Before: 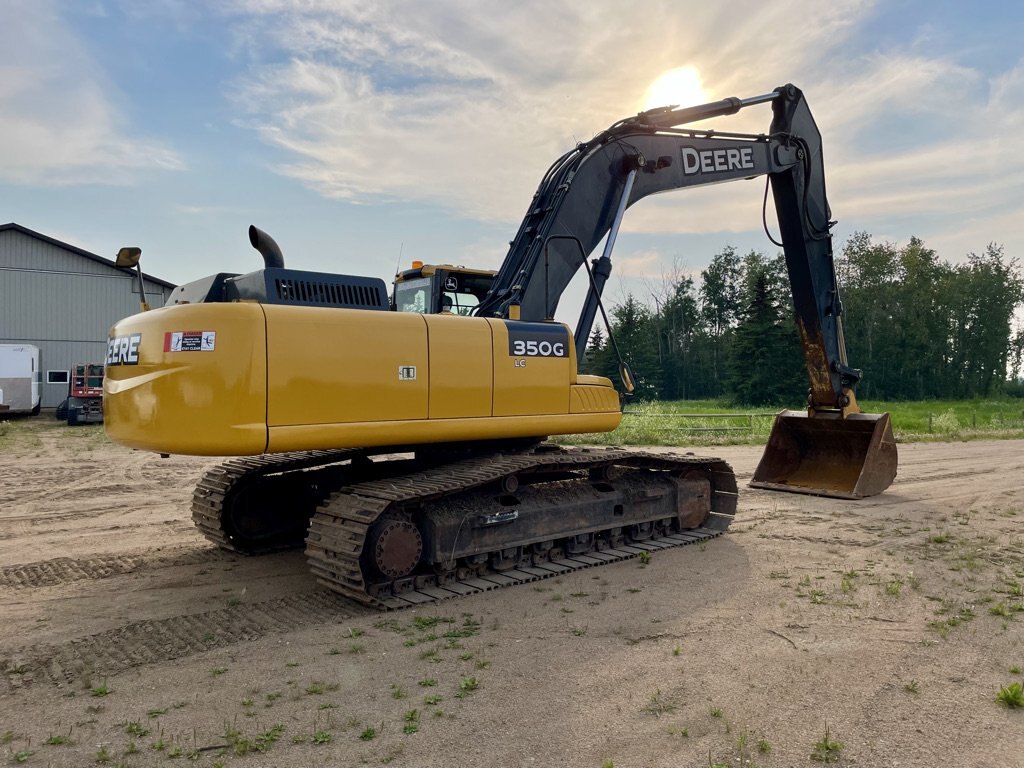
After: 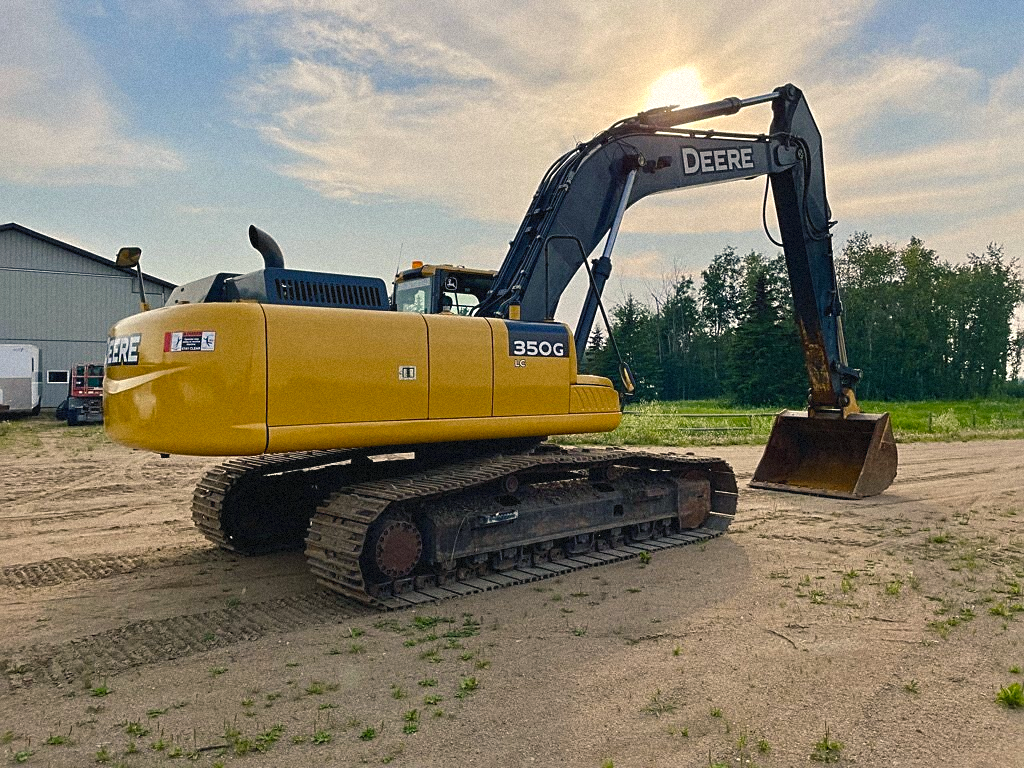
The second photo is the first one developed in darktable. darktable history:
color balance rgb: shadows lift › chroma 2%, shadows lift › hue 219.6°, power › hue 313.2°, highlights gain › chroma 3%, highlights gain › hue 75.6°, global offset › luminance 0.5%, perceptual saturation grading › global saturation 15.33%, perceptual saturation grading › highlights -19.33%, perceptual saturation grading › shadows 20%, global vibrance 20%
sharpen: on, module defaults
grain: mid-tones bias 0%
